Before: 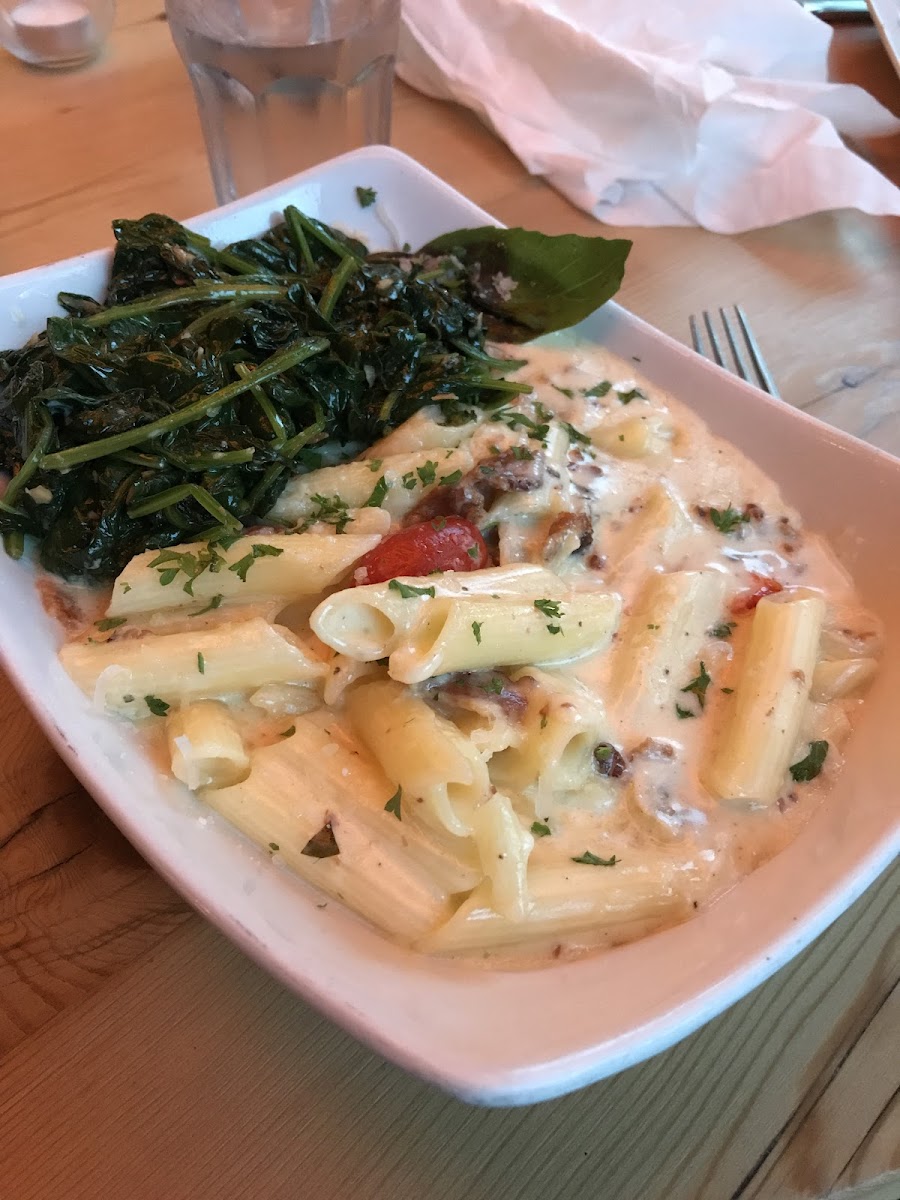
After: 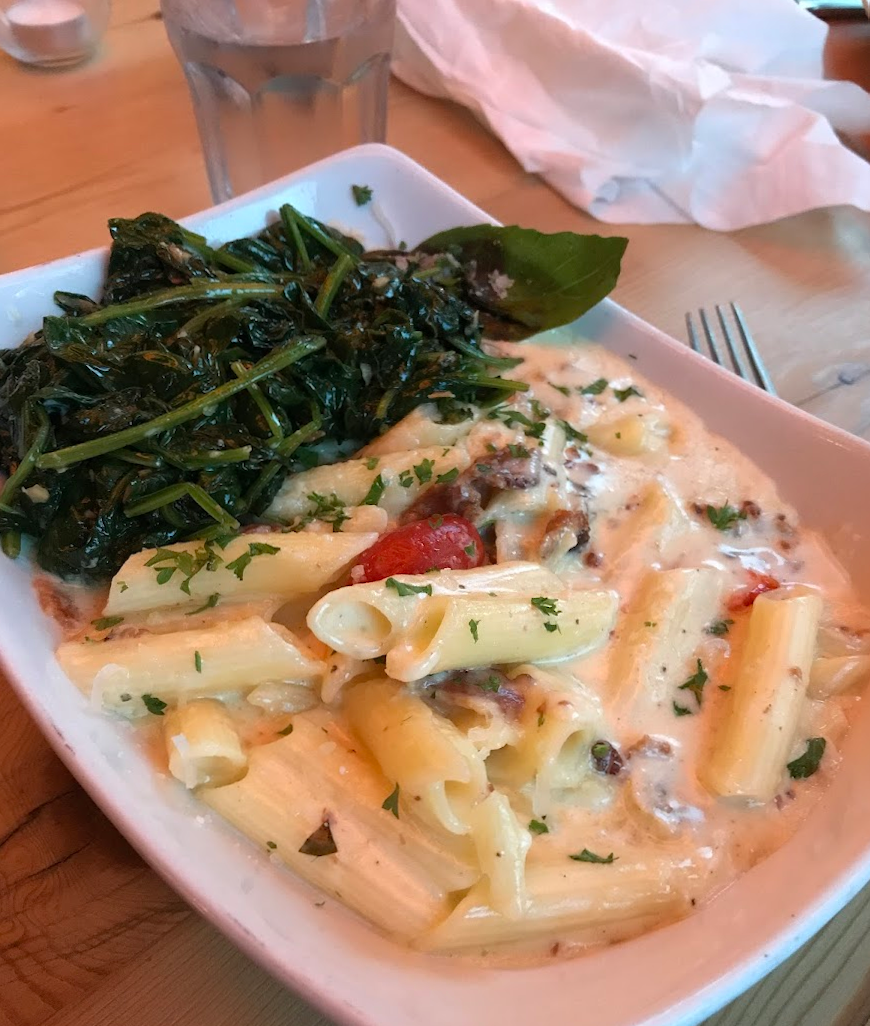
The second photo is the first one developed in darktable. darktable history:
crop and rotate: angle 0.157°, left 0.219%, right 2.737%, bottom 14.114%
